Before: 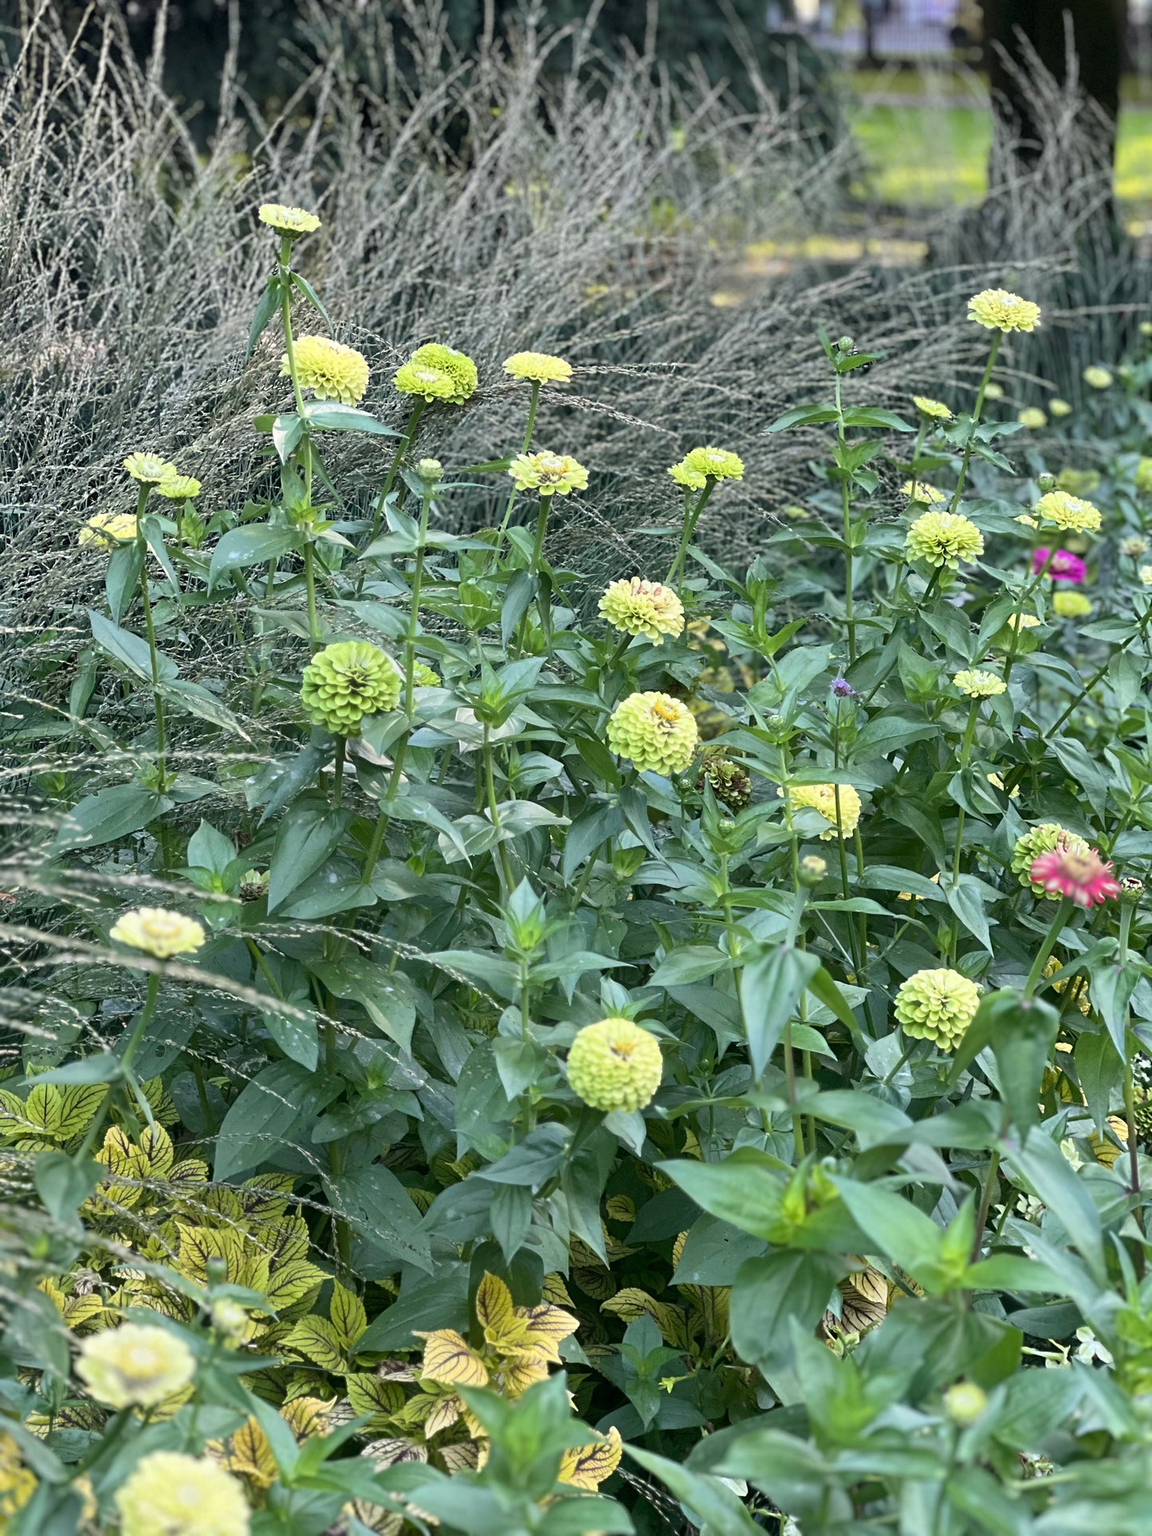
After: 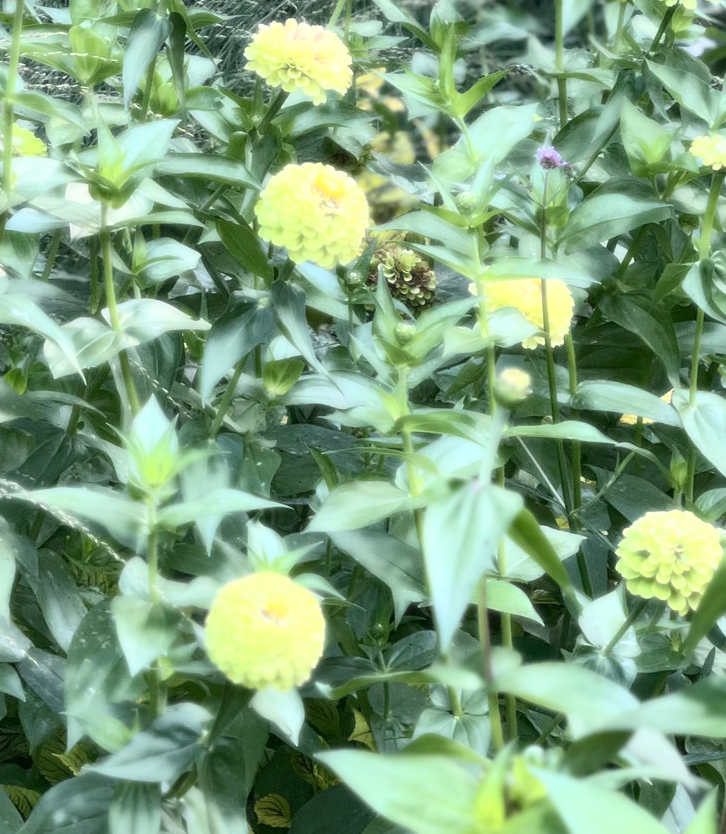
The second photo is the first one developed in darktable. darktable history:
bloom: size 0%, threshold 54.82%, strength 8.31%
crop: left 35.03%, top 36.625%, right 14.663%, bottom 20.057%
